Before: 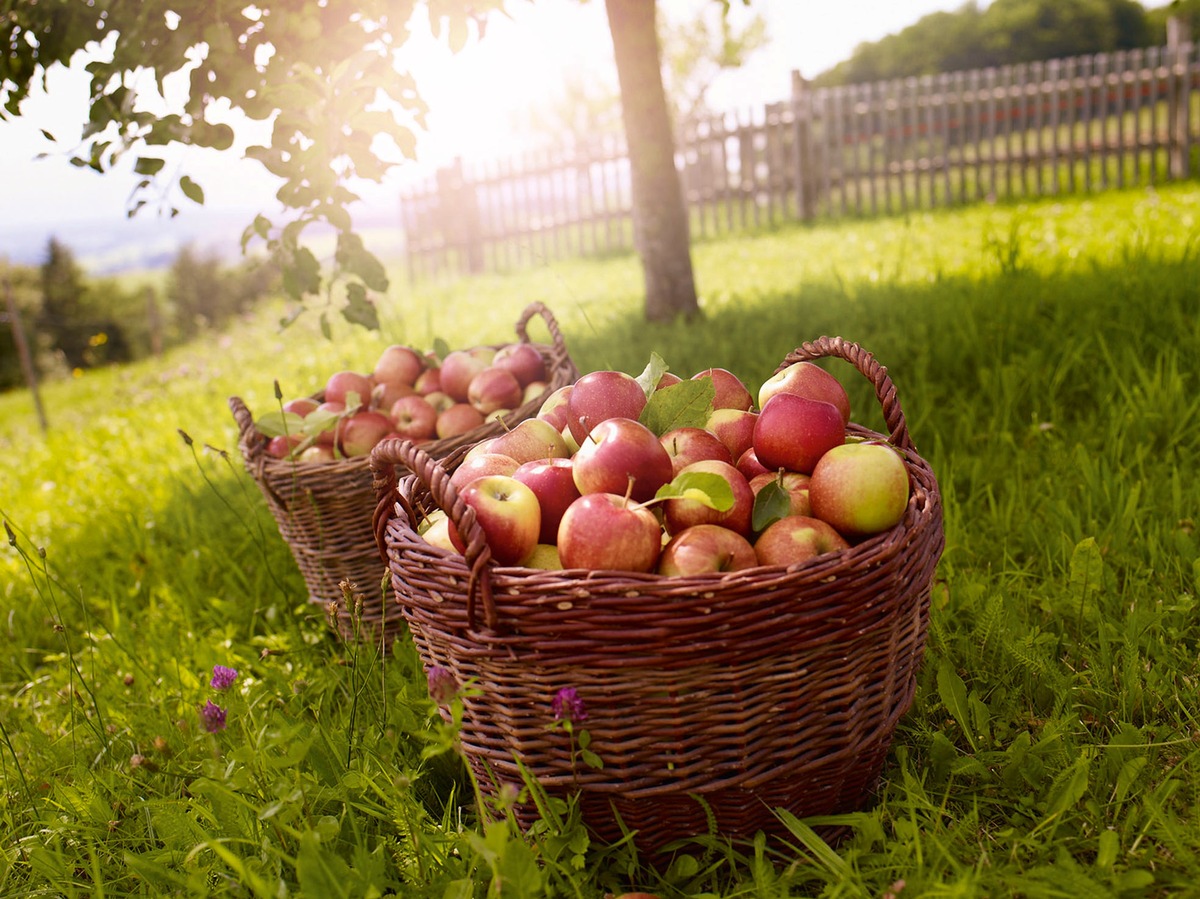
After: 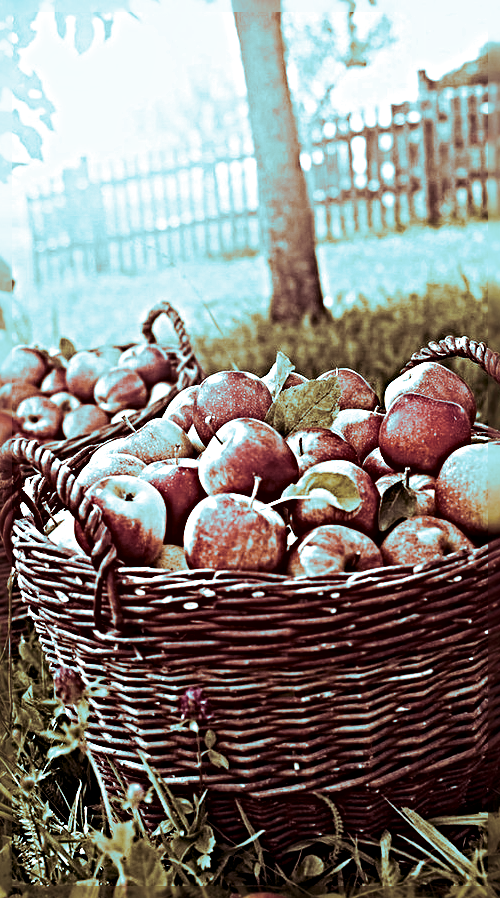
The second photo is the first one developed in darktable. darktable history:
local contrast: highlights 100%, shadows 100%, detail 120%, midtone range 0.2
sharpen: radius 6.3, amount 1.8, threshold 0
white balance: red 1.123, blue 0.83
split-toning: shadows › hue 327.6°, highlights › hue 198°, highlights › saturation 0.55, balance -21.25, compress 0%
contrast brightness saturation: contrast 0.25, saturation -0.31
crop: left 31.229%, right 27.105%
